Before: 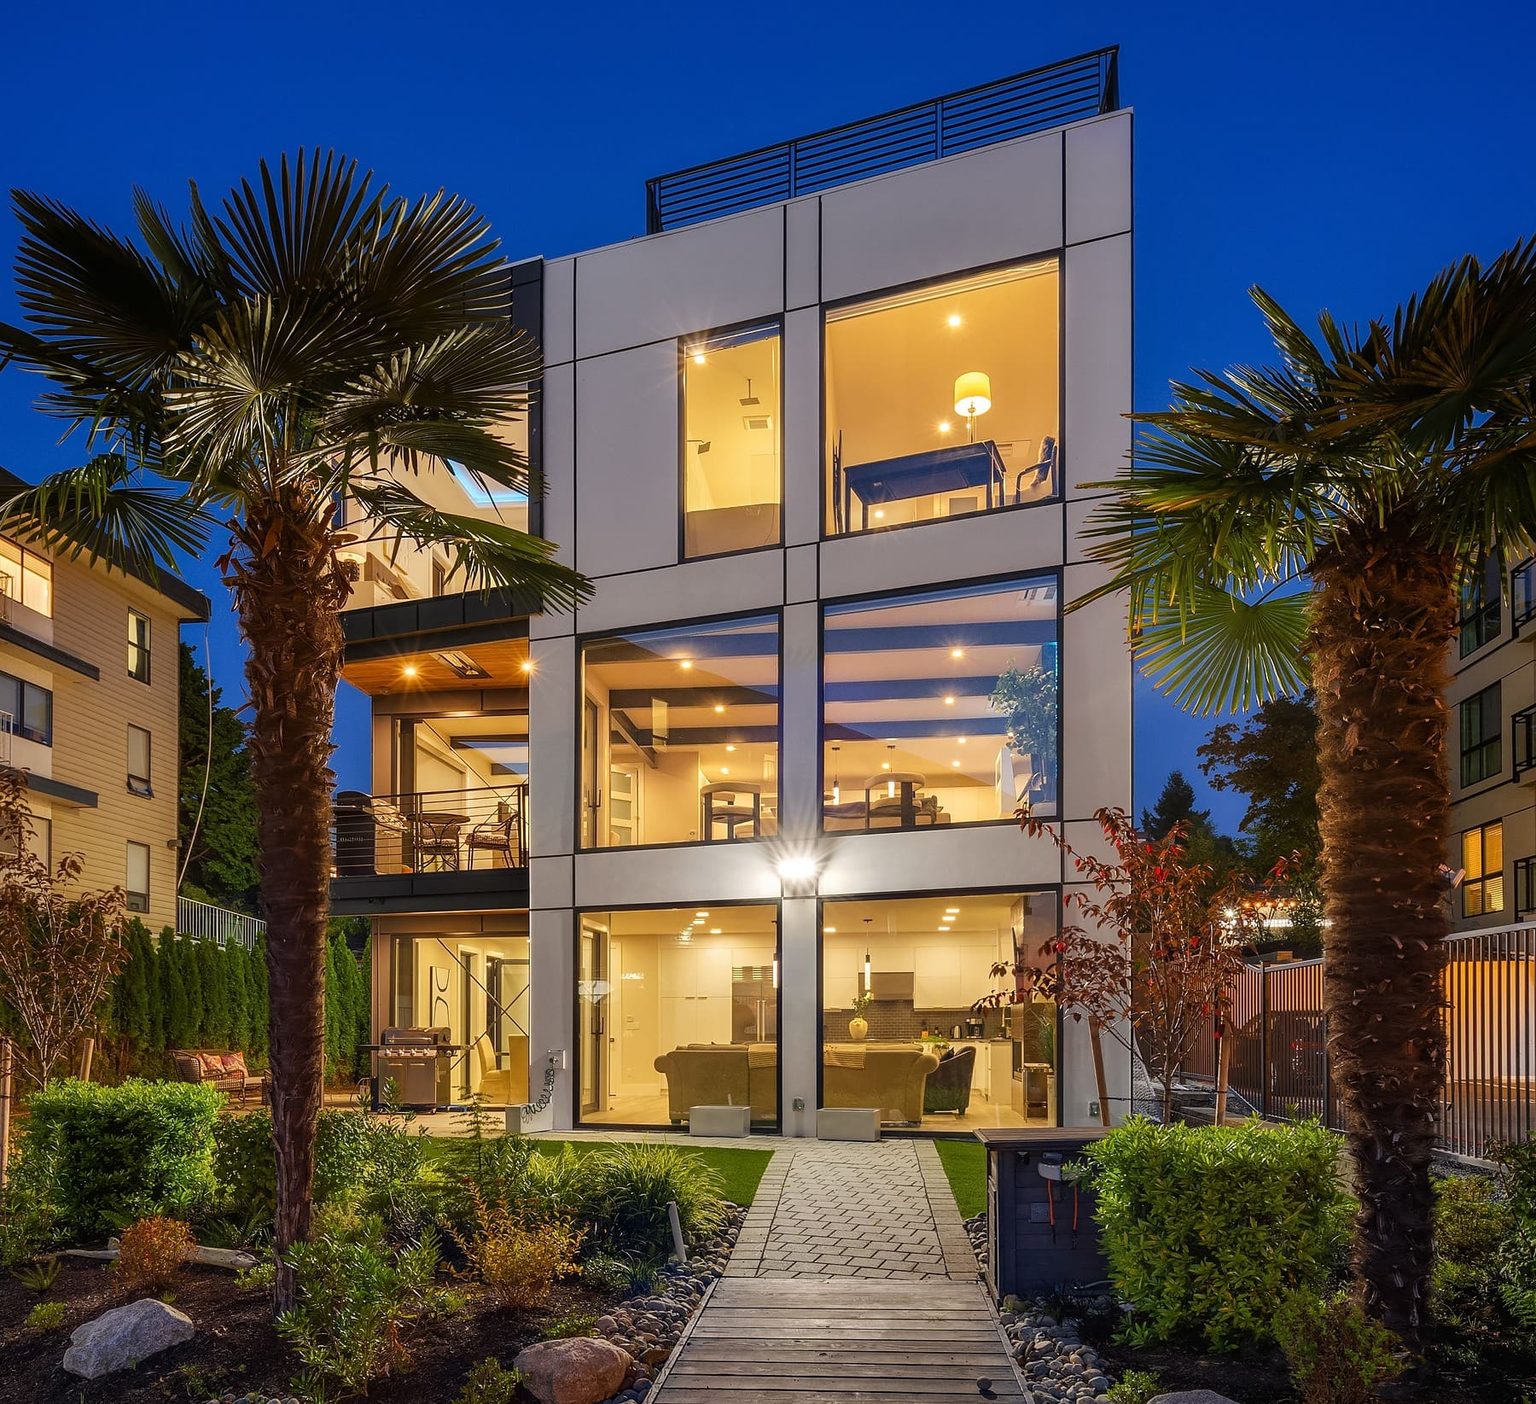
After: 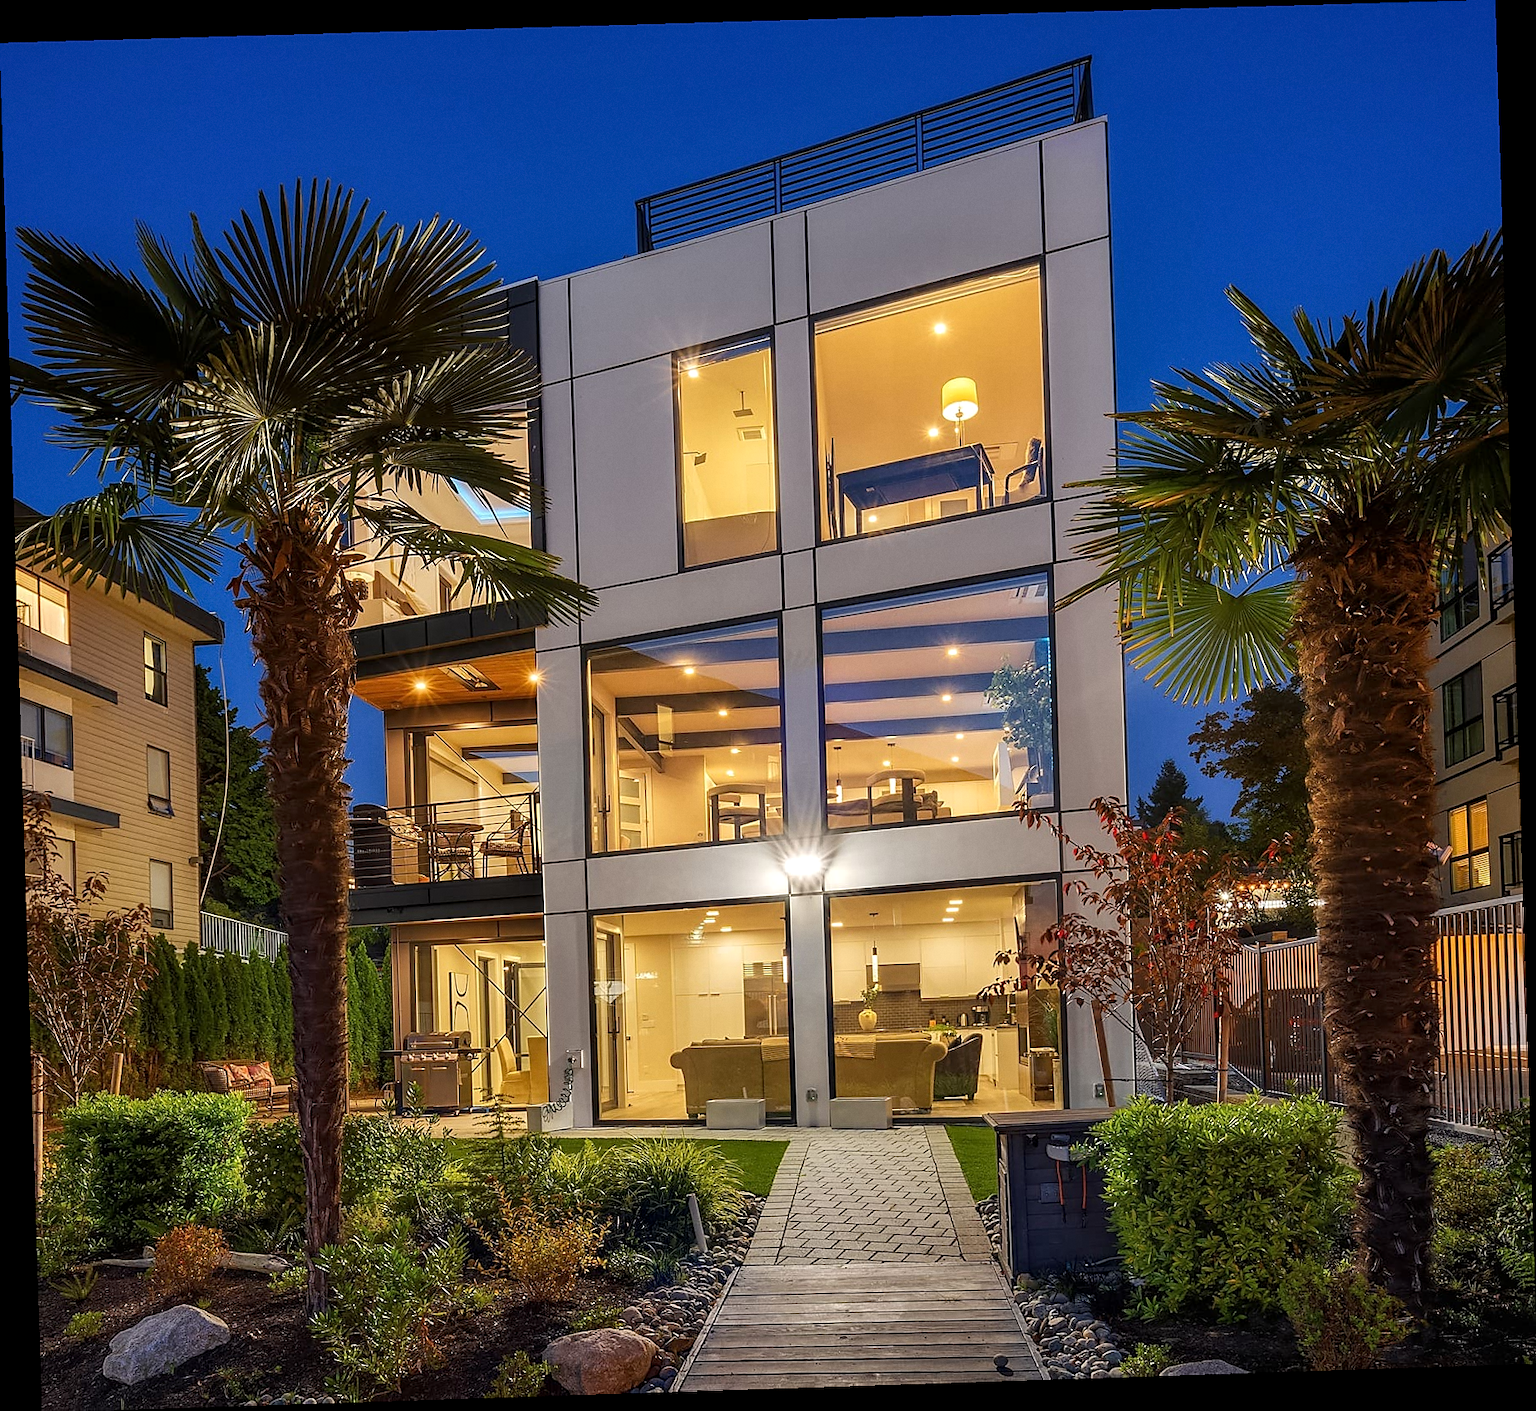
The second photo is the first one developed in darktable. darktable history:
sharpen: radius 1.864, amount 0.398, threshold 1.271
local contrast: highlights 100%, shadows 100%, detail 120%, midtone range 0.2
rotate and perspective: rotation -1.77°, lens shift (horizontal) 0.004, automatic cropping off
exposure: compensate highlight preservation false
grain: coarseness 0.09 ISO, strength 10%
